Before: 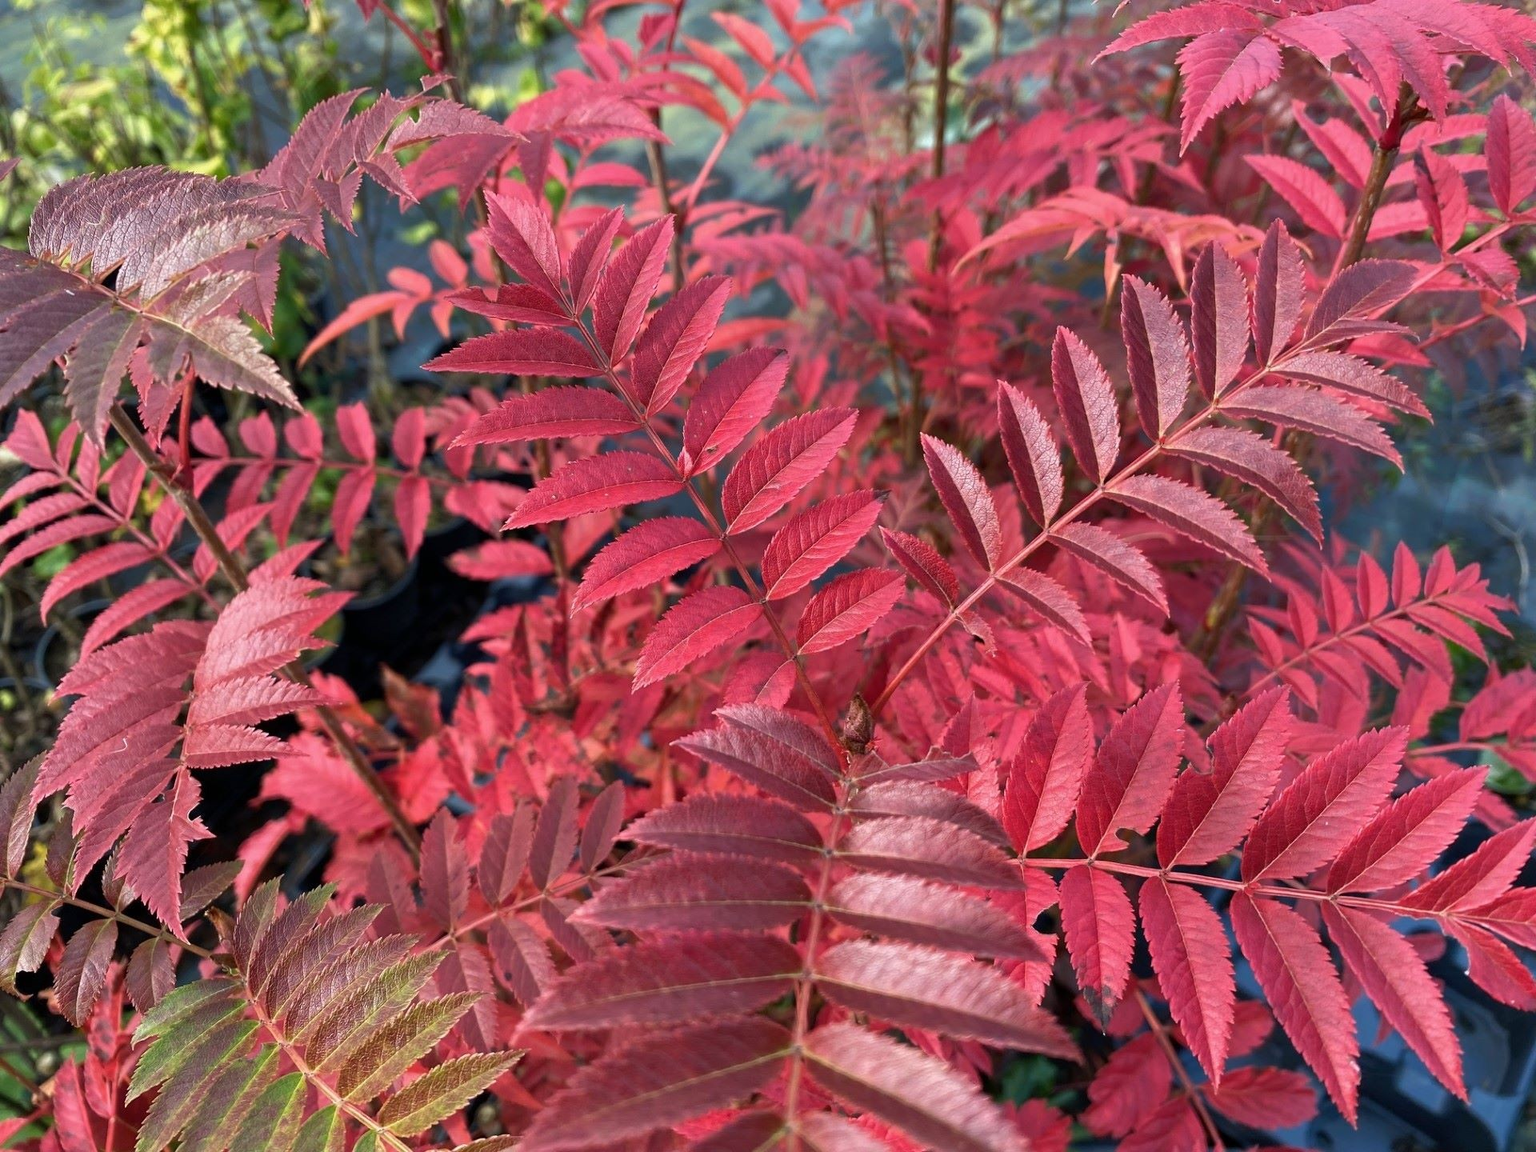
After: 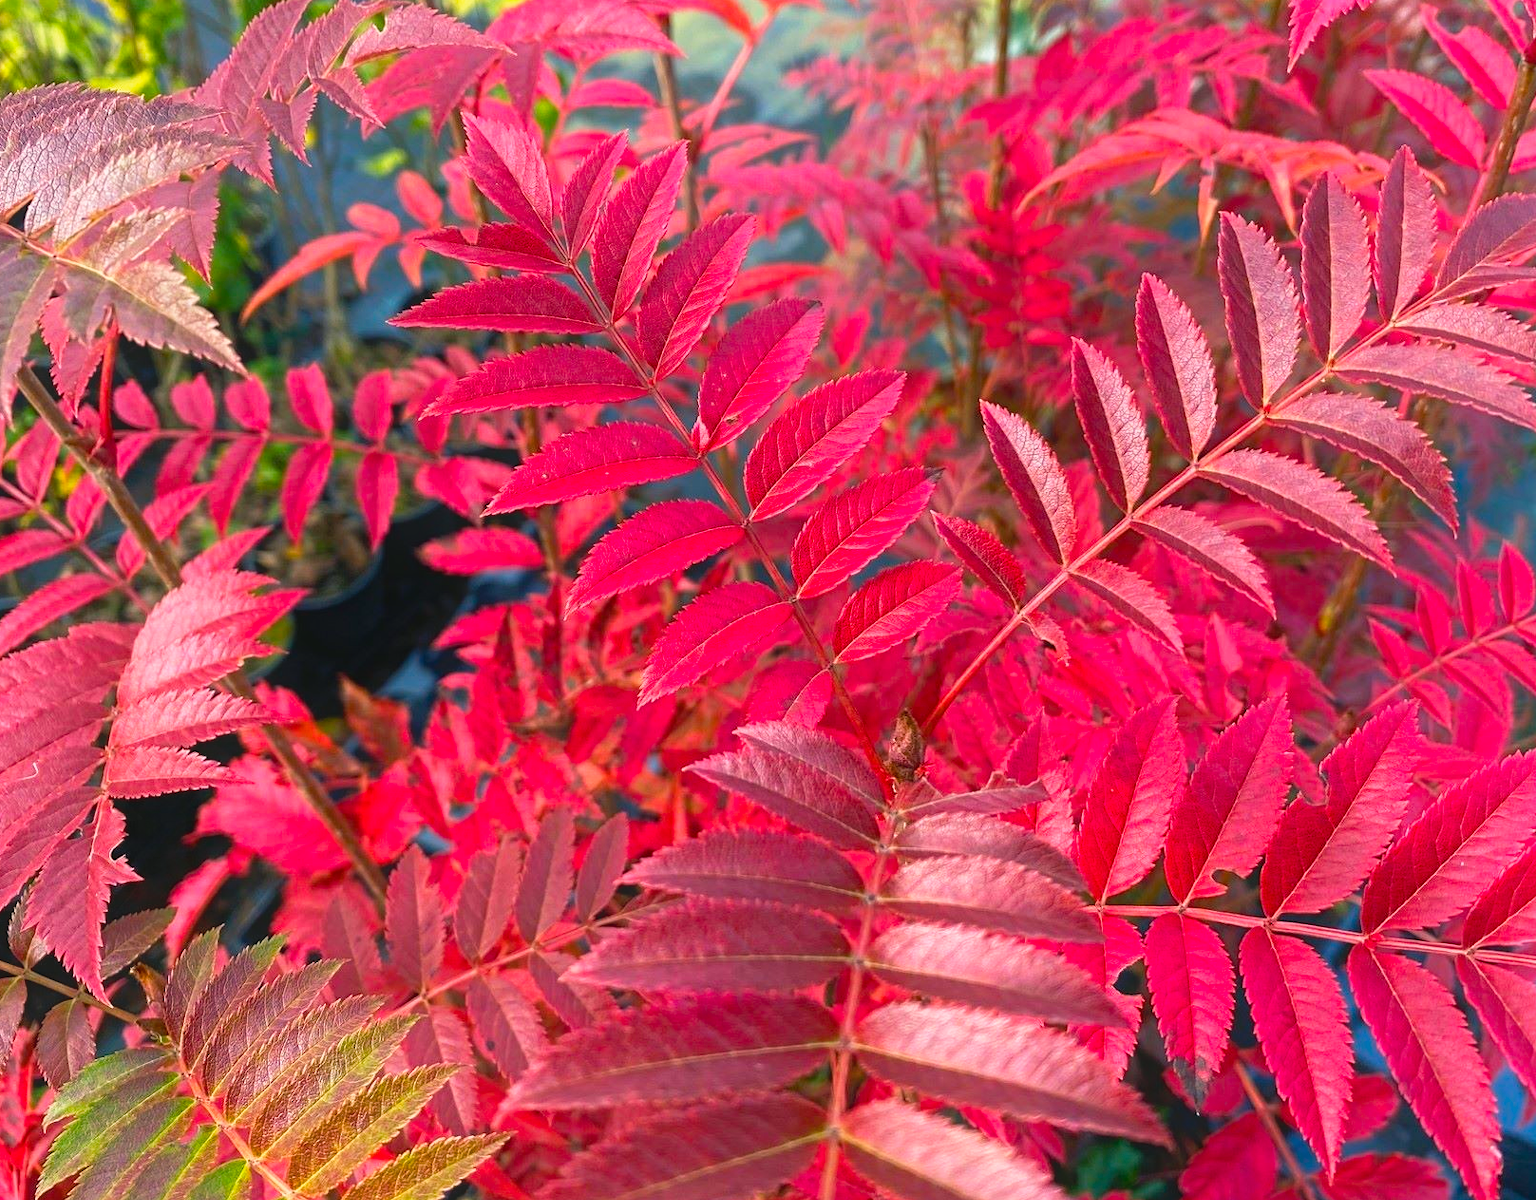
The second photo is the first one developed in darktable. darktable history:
crop: left 6.204%, top 8.356%, right 9.542%, bottom 3.821%
color balance rgb: shadows lift › chroma 2.034%, shadows lift › hue 137.48°, power › hue 328.41°, highlights gain › chroma 1.589%, highlights gain › hue 56.38°, perceptual saturation grading › global saturation 36.482%
base curve: curves: ch0 [(0, 0) (0.579, 0.807) (1, 1)], preserve colors none
contrast equalizer: y [[0.439, 0.44, 0.442, 0.457, 0.493, 0.498], [0.5 ×6], [0.5 ×6], [0 ×6], [0 ×6]]
